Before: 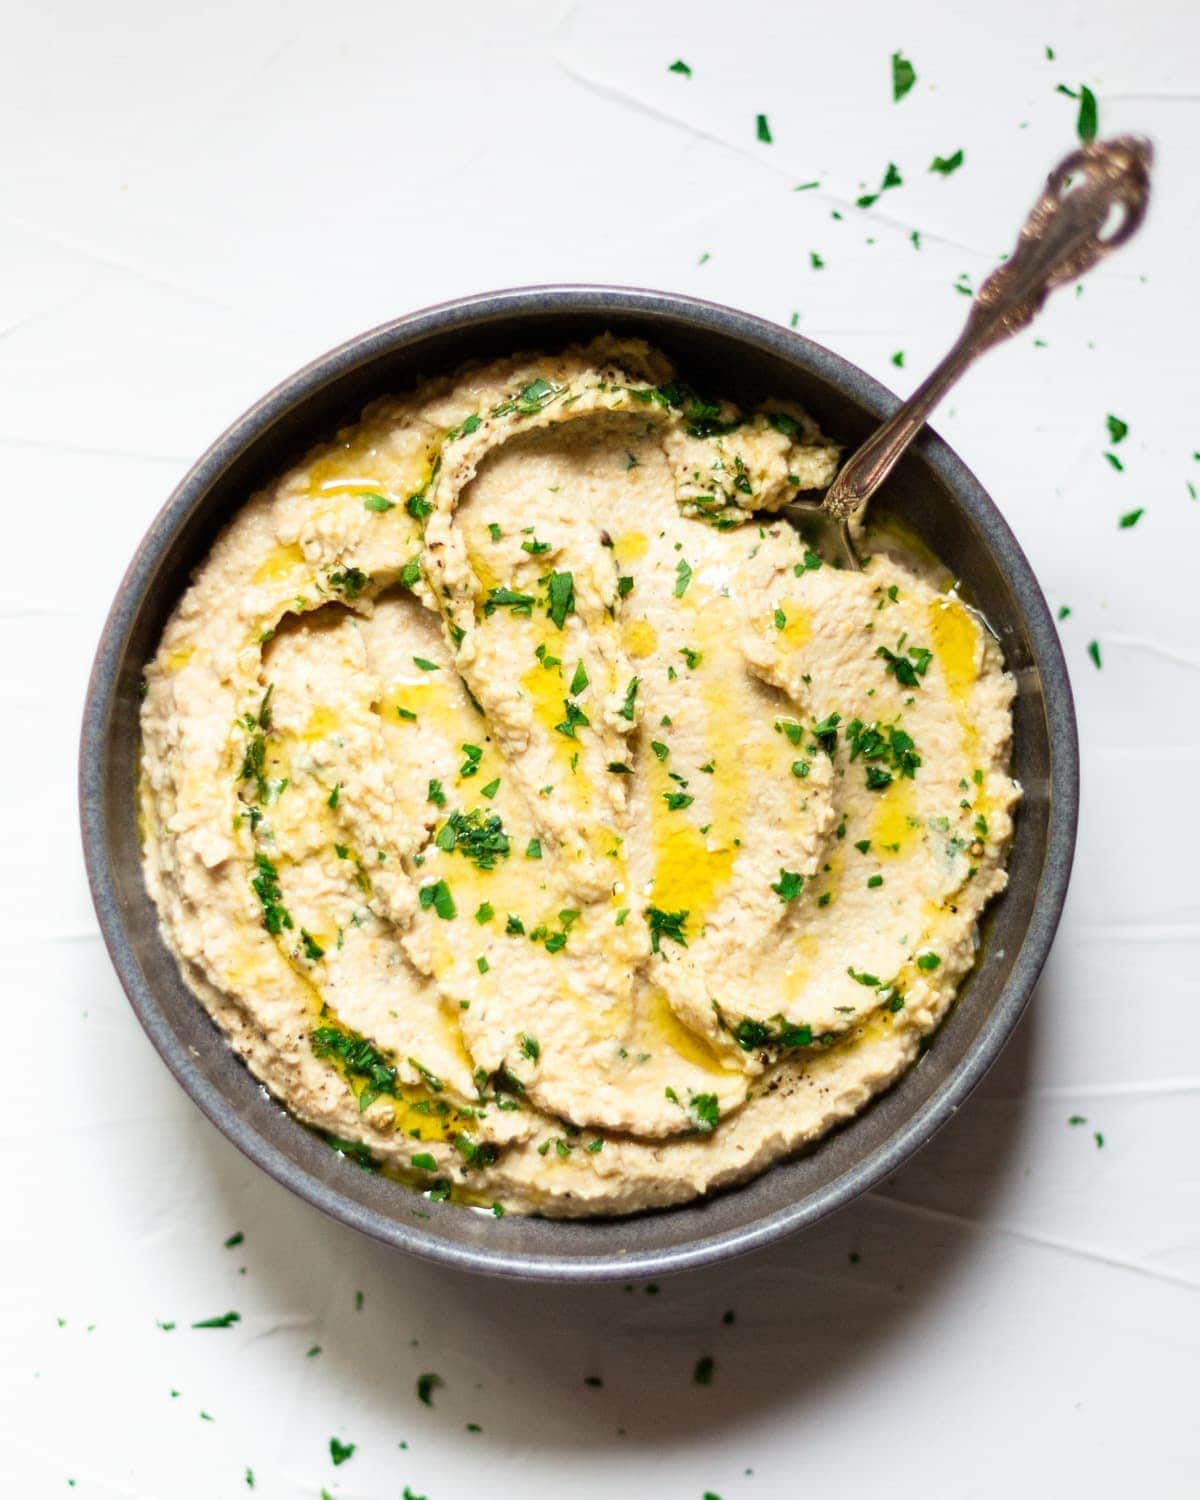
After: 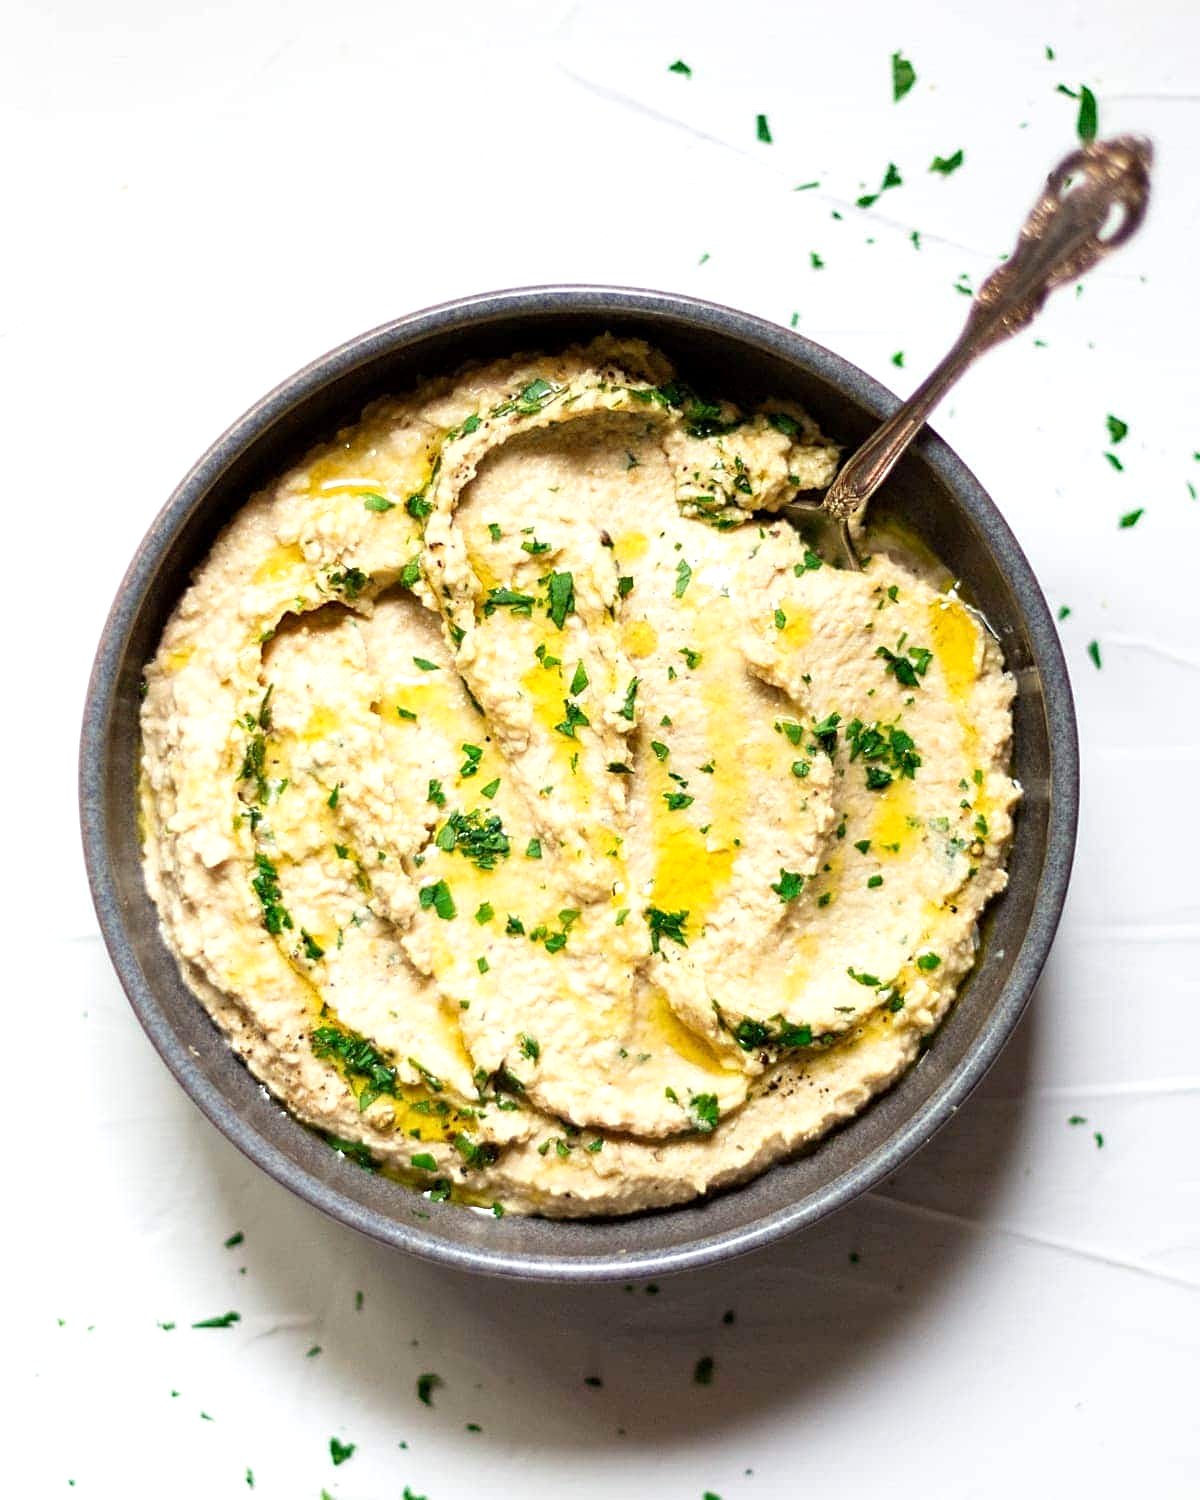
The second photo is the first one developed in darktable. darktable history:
exposure: black level correction 0.001, exposure 0.191 EV, compensate highlight preservation false
sharpen: on, module defaults
